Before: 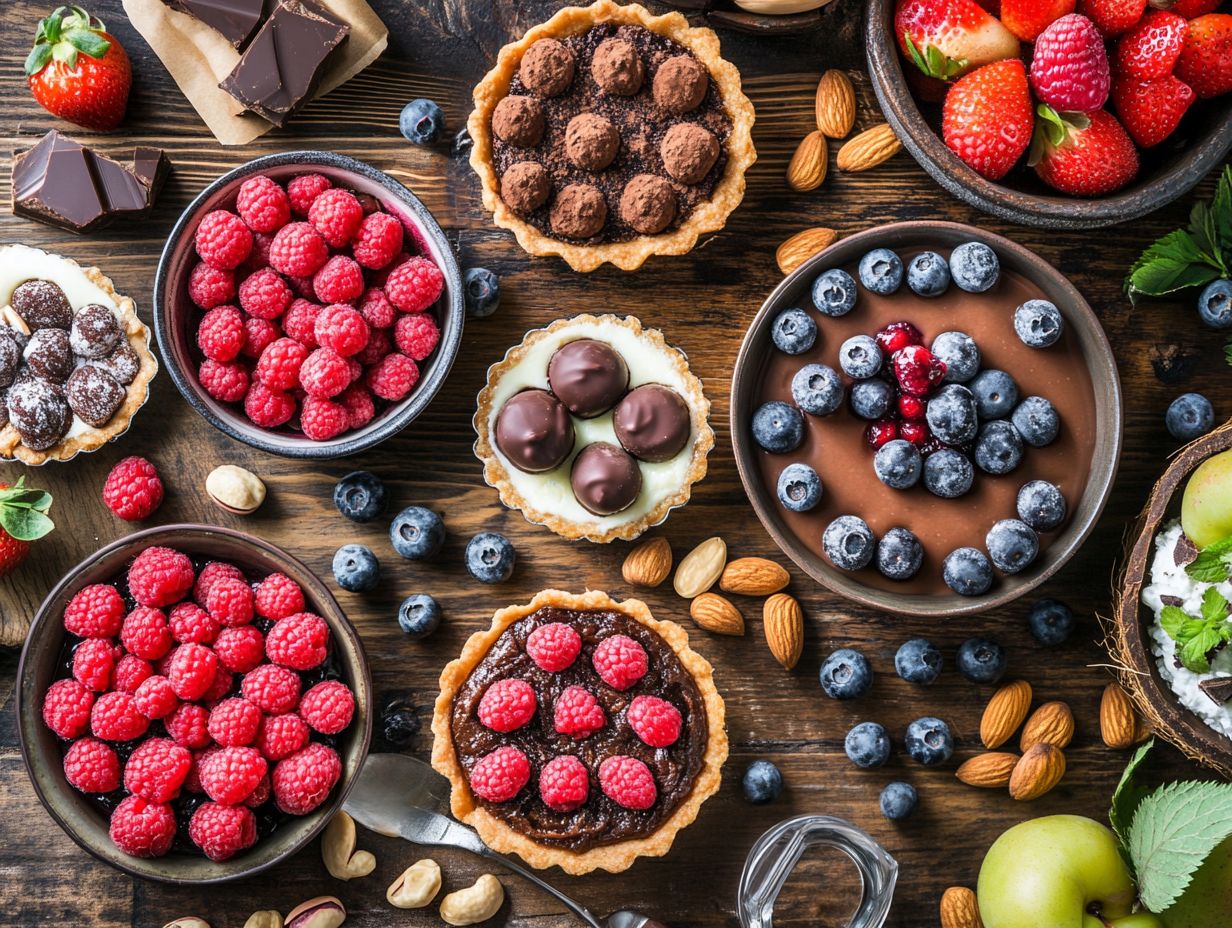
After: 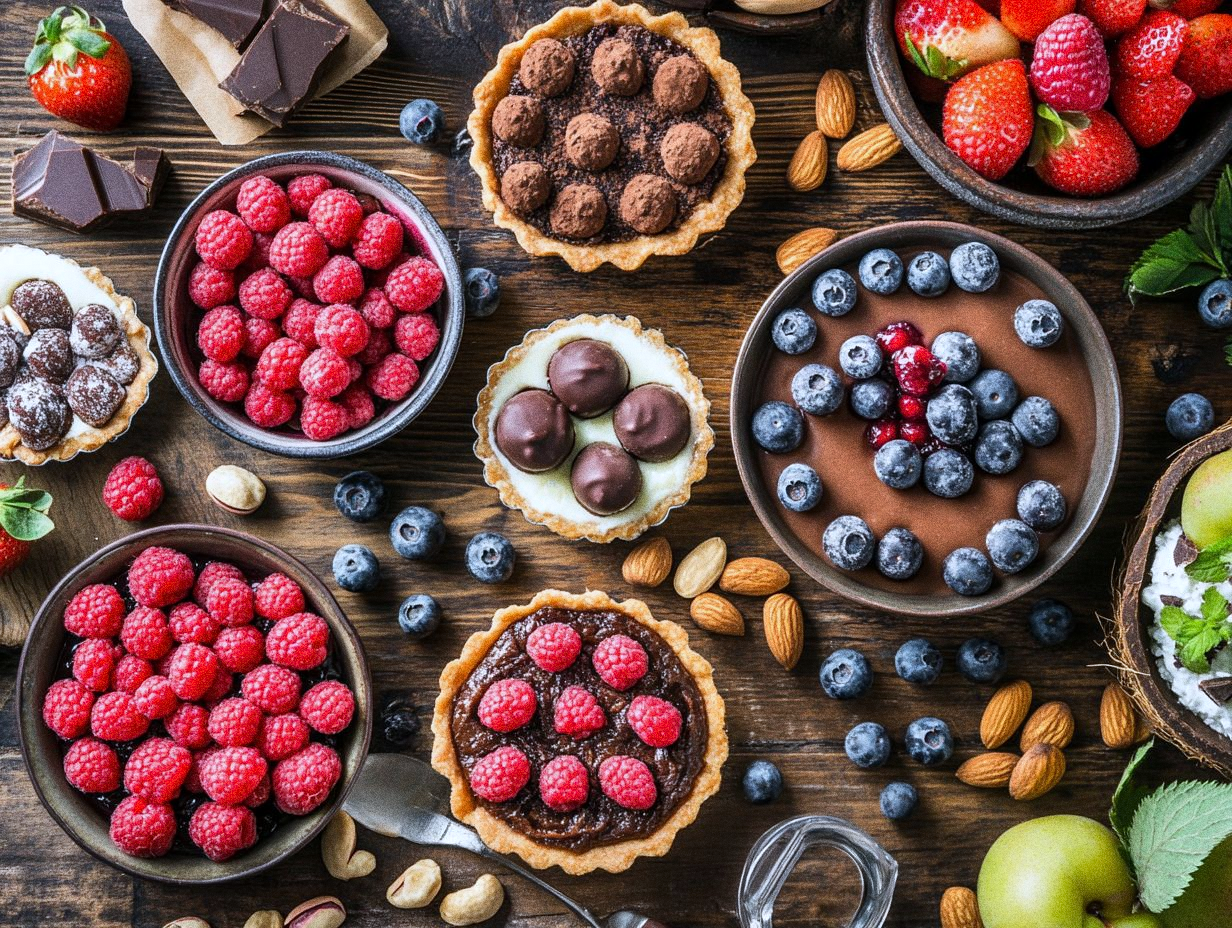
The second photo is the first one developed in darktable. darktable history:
white balance: red 0.967, blue 1.049
grain: coarseness 0.09 ISO, strength 40%
